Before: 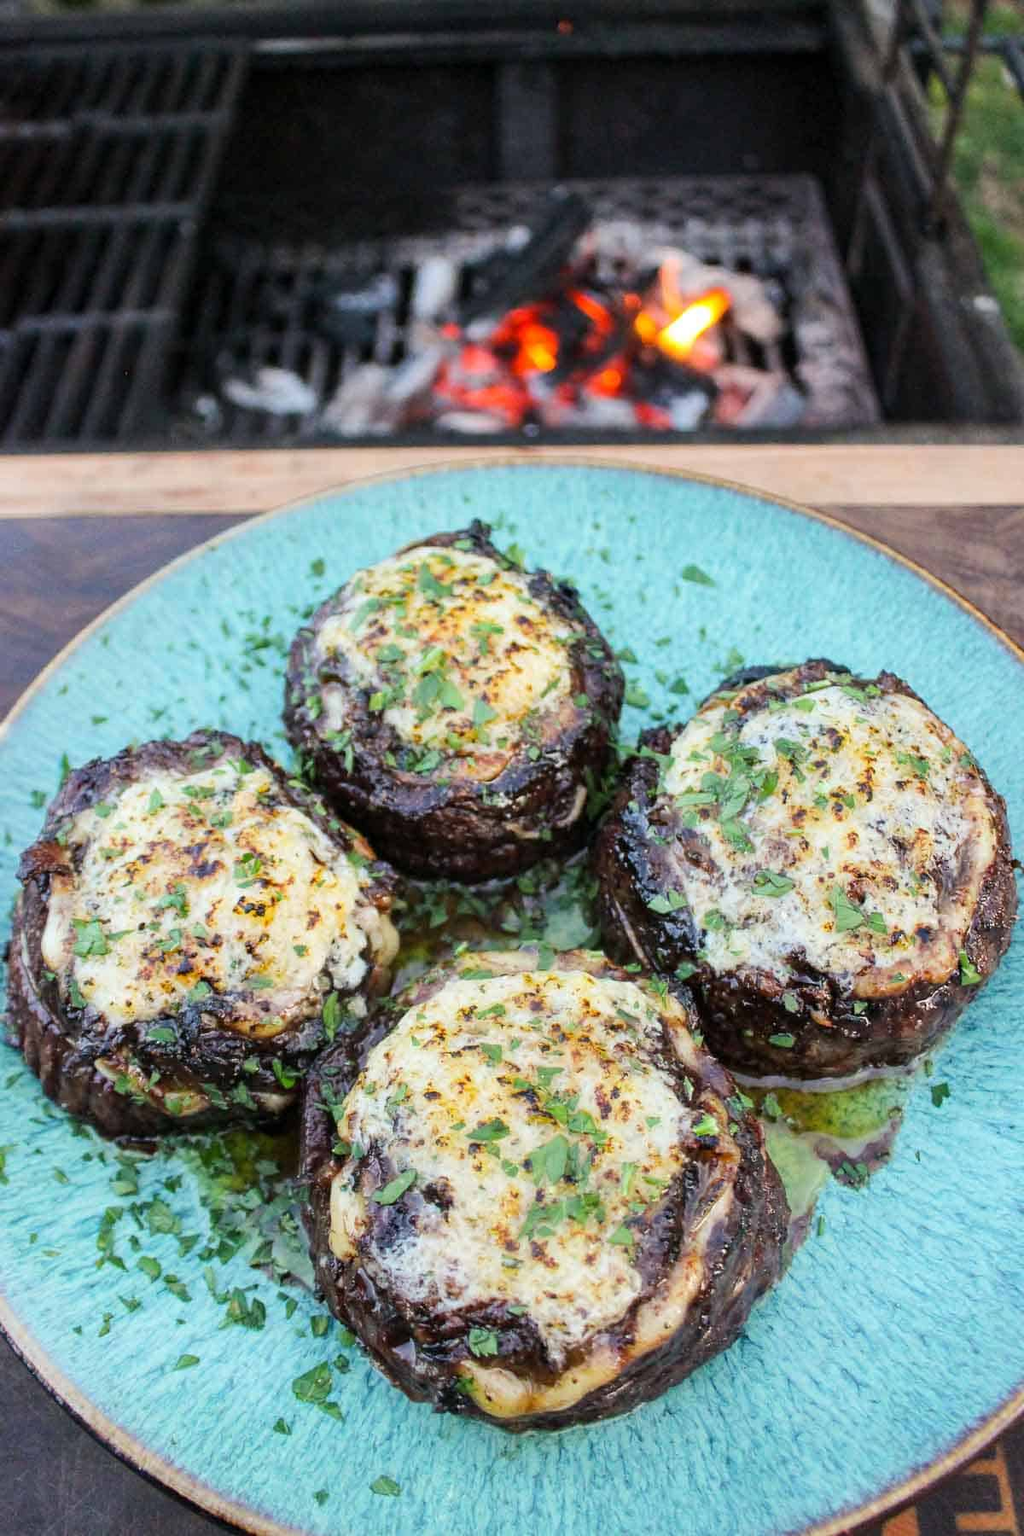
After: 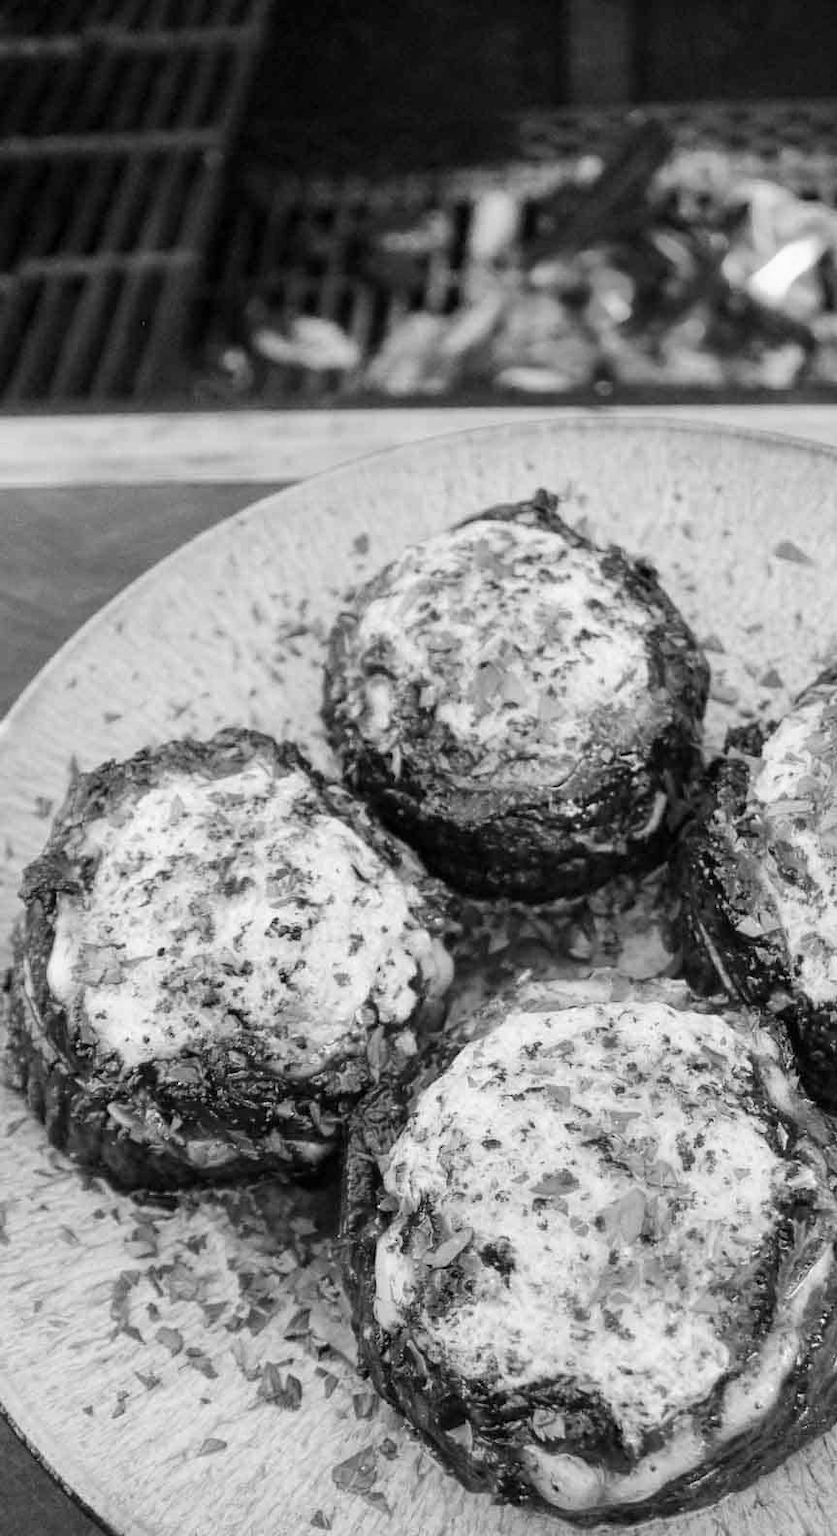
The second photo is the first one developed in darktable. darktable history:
crop: top 5.803%, right 27.864%, bottom 5.804%
monochrome: on, module defaults
rgb curve: mode RGB, independent channels
